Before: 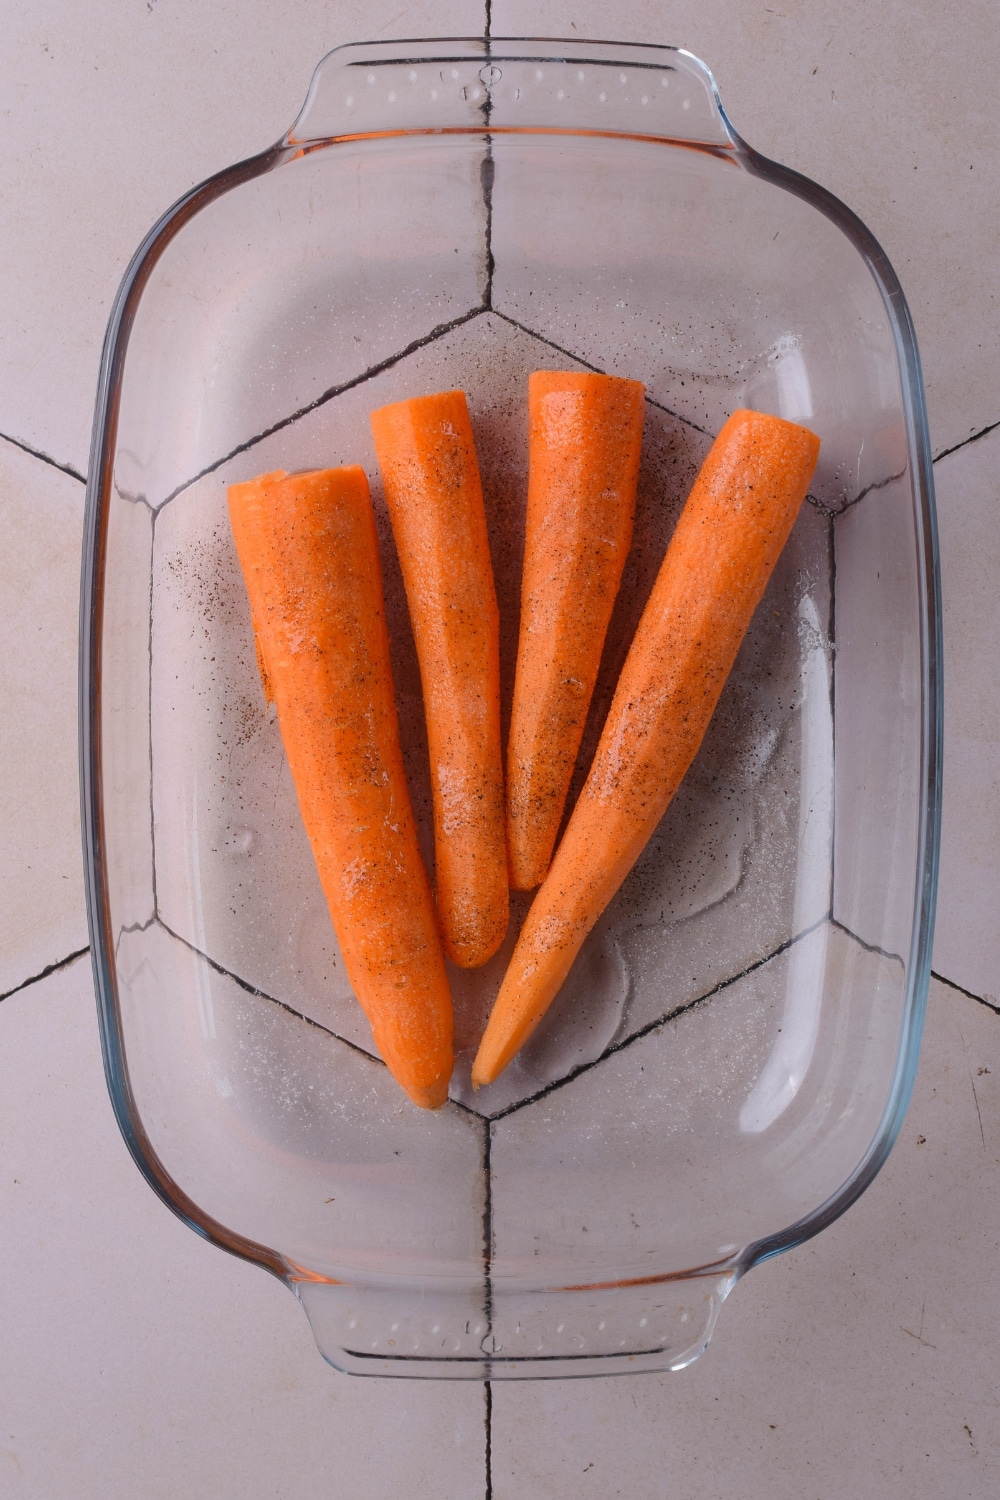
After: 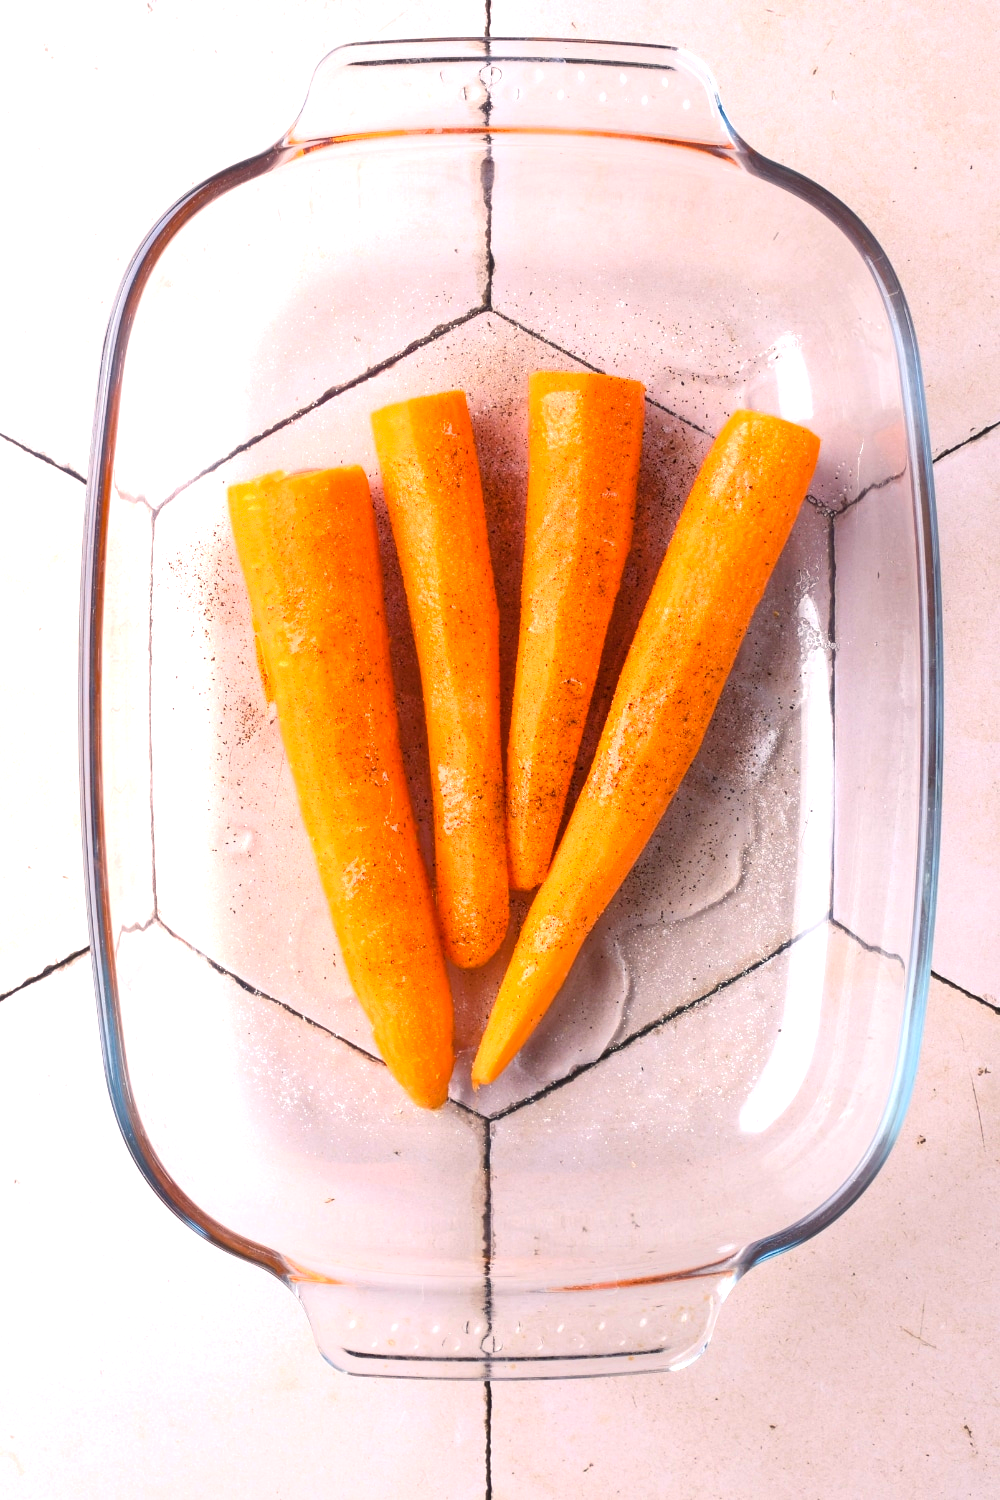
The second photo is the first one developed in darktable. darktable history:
shadows and highlights: shadows -12.97, white point adjustment 4.06, highlights 28.96
color balance rgb: highlights gain › chroma 2%, highlights gain › hue 74.17°, perceptual saturation grading › global saturation 19.633%, global vibrance 20%
exposure: black level correction 0, exposure 1.2 EV, compensate highlight preservation false
